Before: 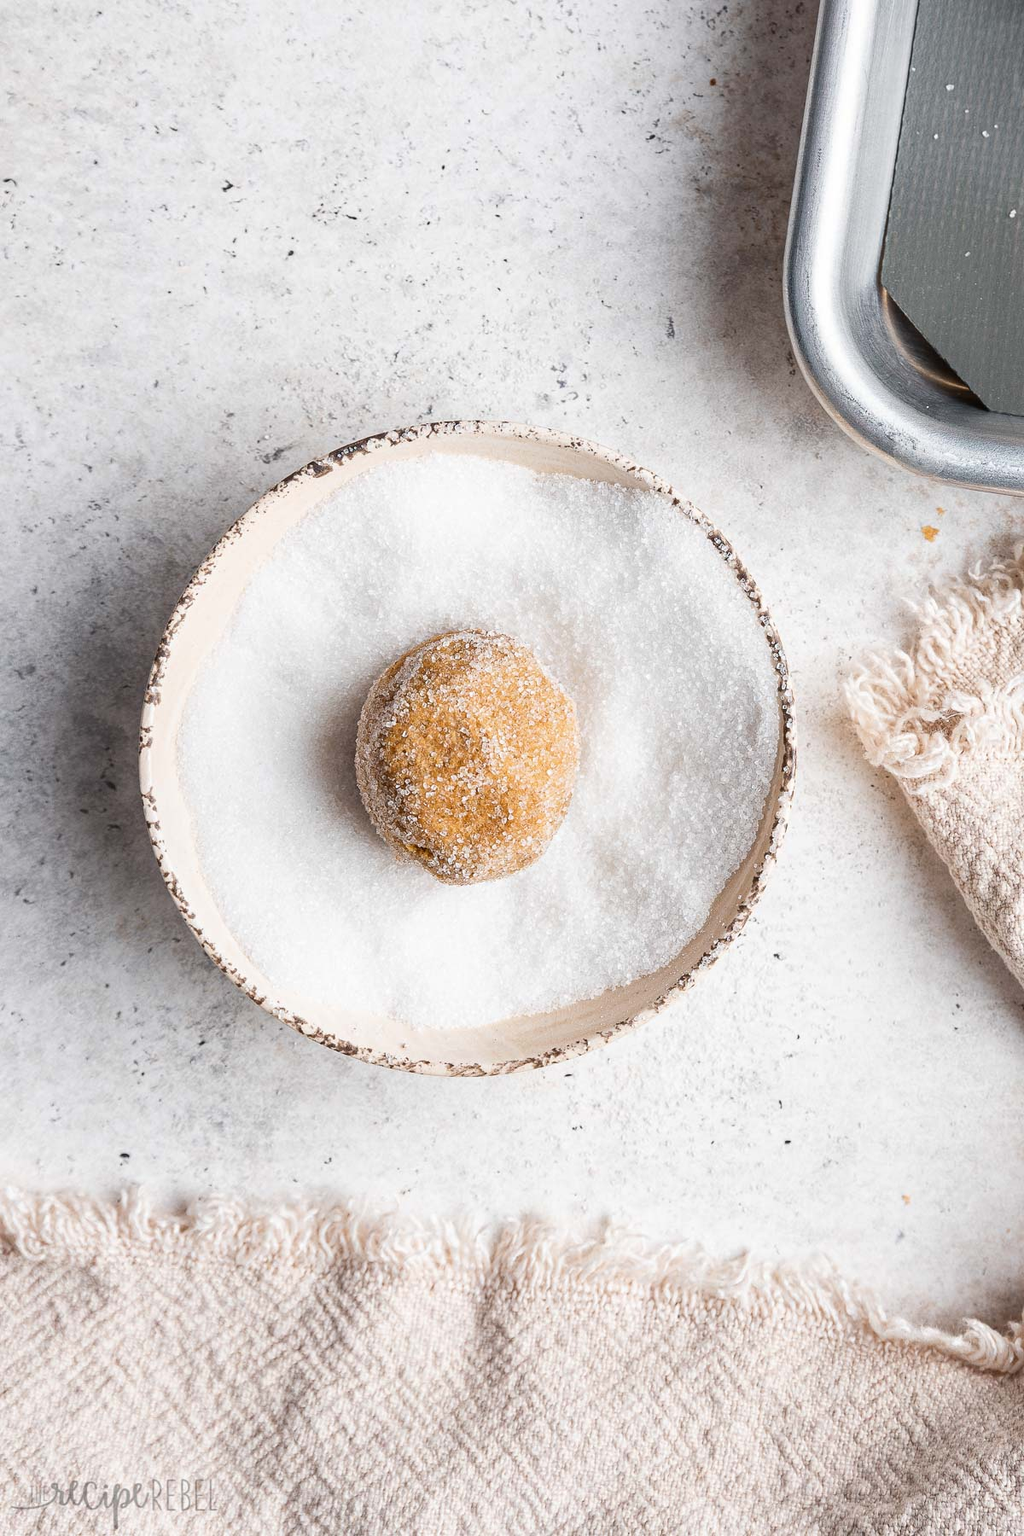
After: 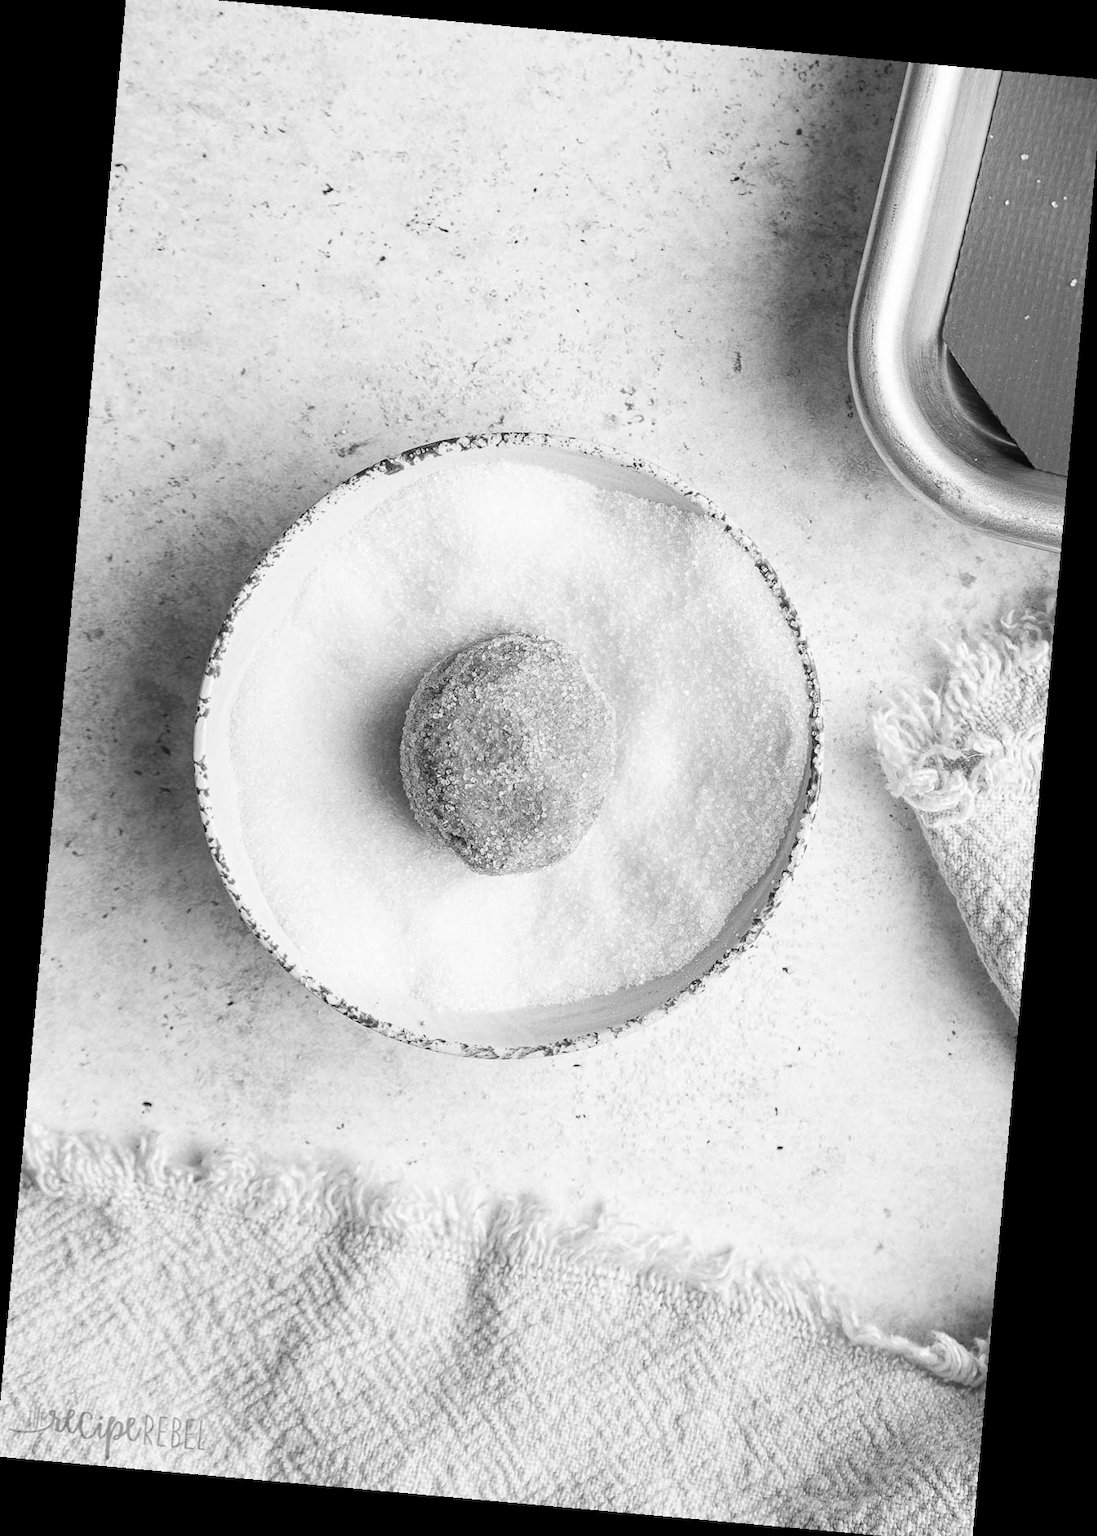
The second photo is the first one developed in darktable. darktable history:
monochrome: on, module defaults
crop: left 0.434%, top 0.485%, right 0.244%, bottom 0.386%
rotate and perspective: rotation 5.12°, automatic cropping off
